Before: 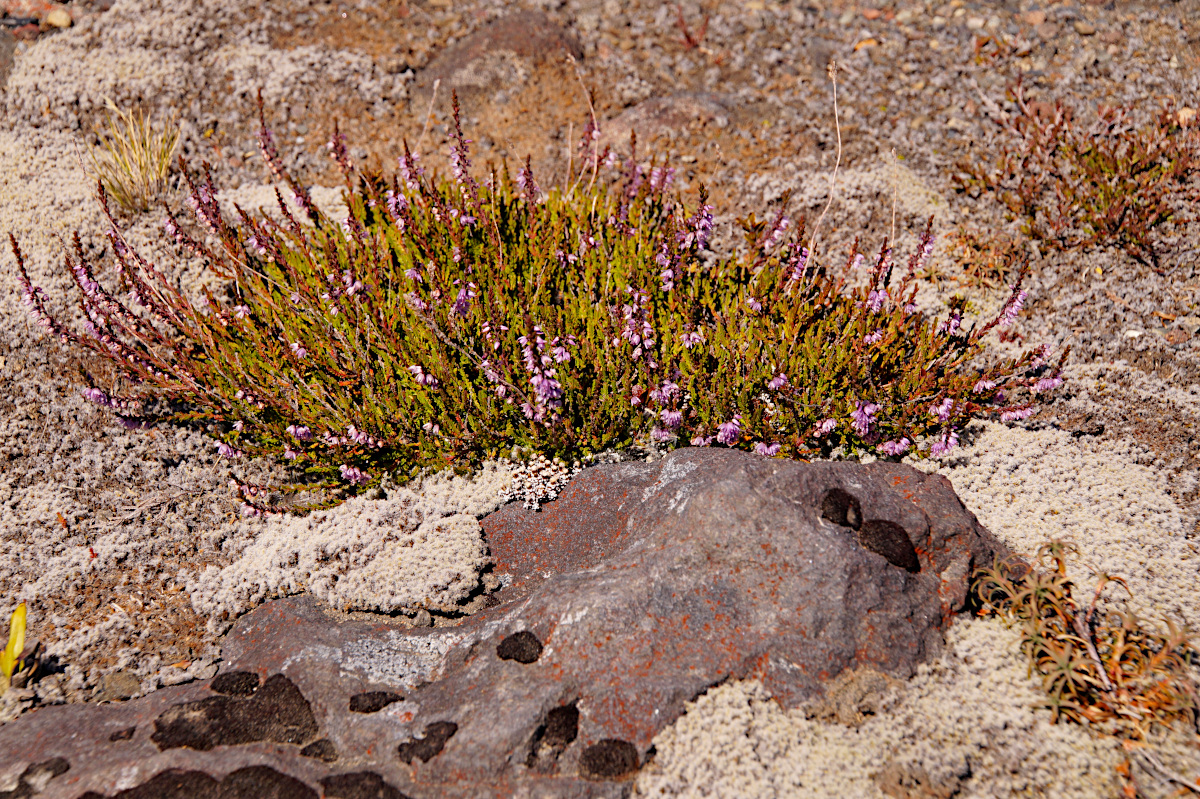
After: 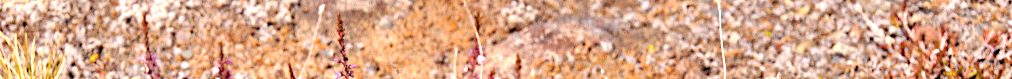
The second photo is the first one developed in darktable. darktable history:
tone equalizer: on, module defaults
crop and rotate: left 9.644%, top 9.491%, right 6.021%, bottom 80.509%
exposure: exposure 1 EV, compensate highlight preservation false
